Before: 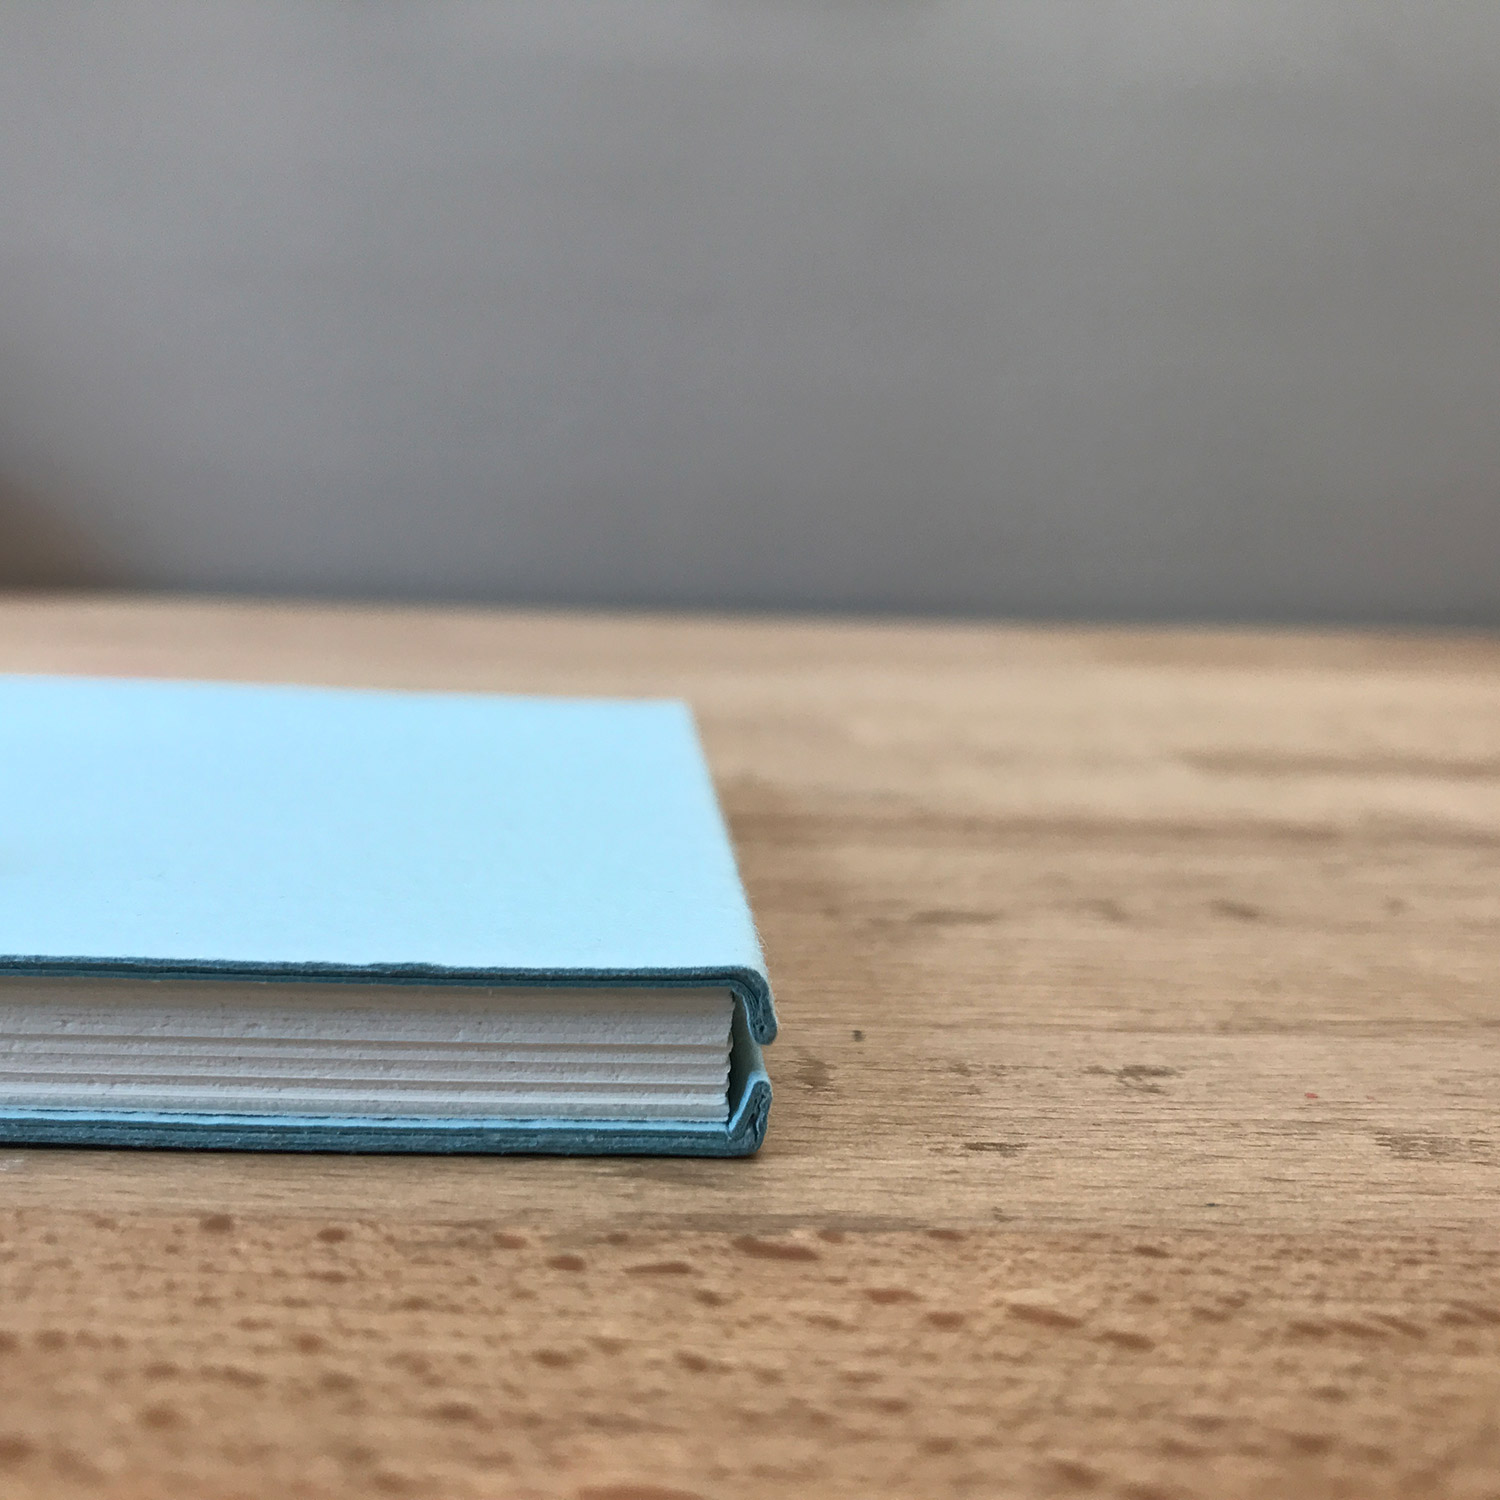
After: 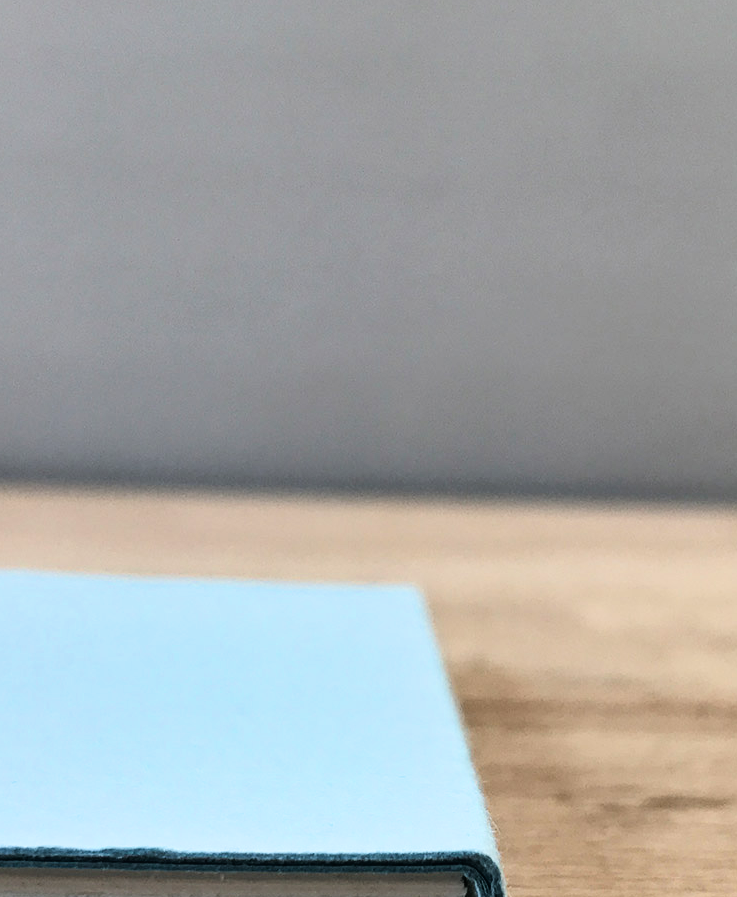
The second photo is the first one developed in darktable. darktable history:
shadows and highlights: soften with gaussian
crop: left 17.918%, top 7.69%, right 32.934%, bottom 32.496%
filmic rgb: black relative exposure -8 EV, white relative exposure 2.46 EV, hardness 6.36
tone curve: curves: ch0 [(0, 0) (0.003, 0.002) (0.011, 0.006) (0.025, 0.012) (0.044, 0.021) (0.069, 0.027) (0.1, 0.035) (0.136, 0.06) (0.177, 0.108) (0.224, 0.173) (0.277, 0.26) (0.335, 0.353) (0.399, 0.453) (0.468, 0.555) (0.543, 0.641) (0.623, 0.724) (0.709, 0.792) (0.801, 0.857) (0.898, 0.918) (1, 1)]
